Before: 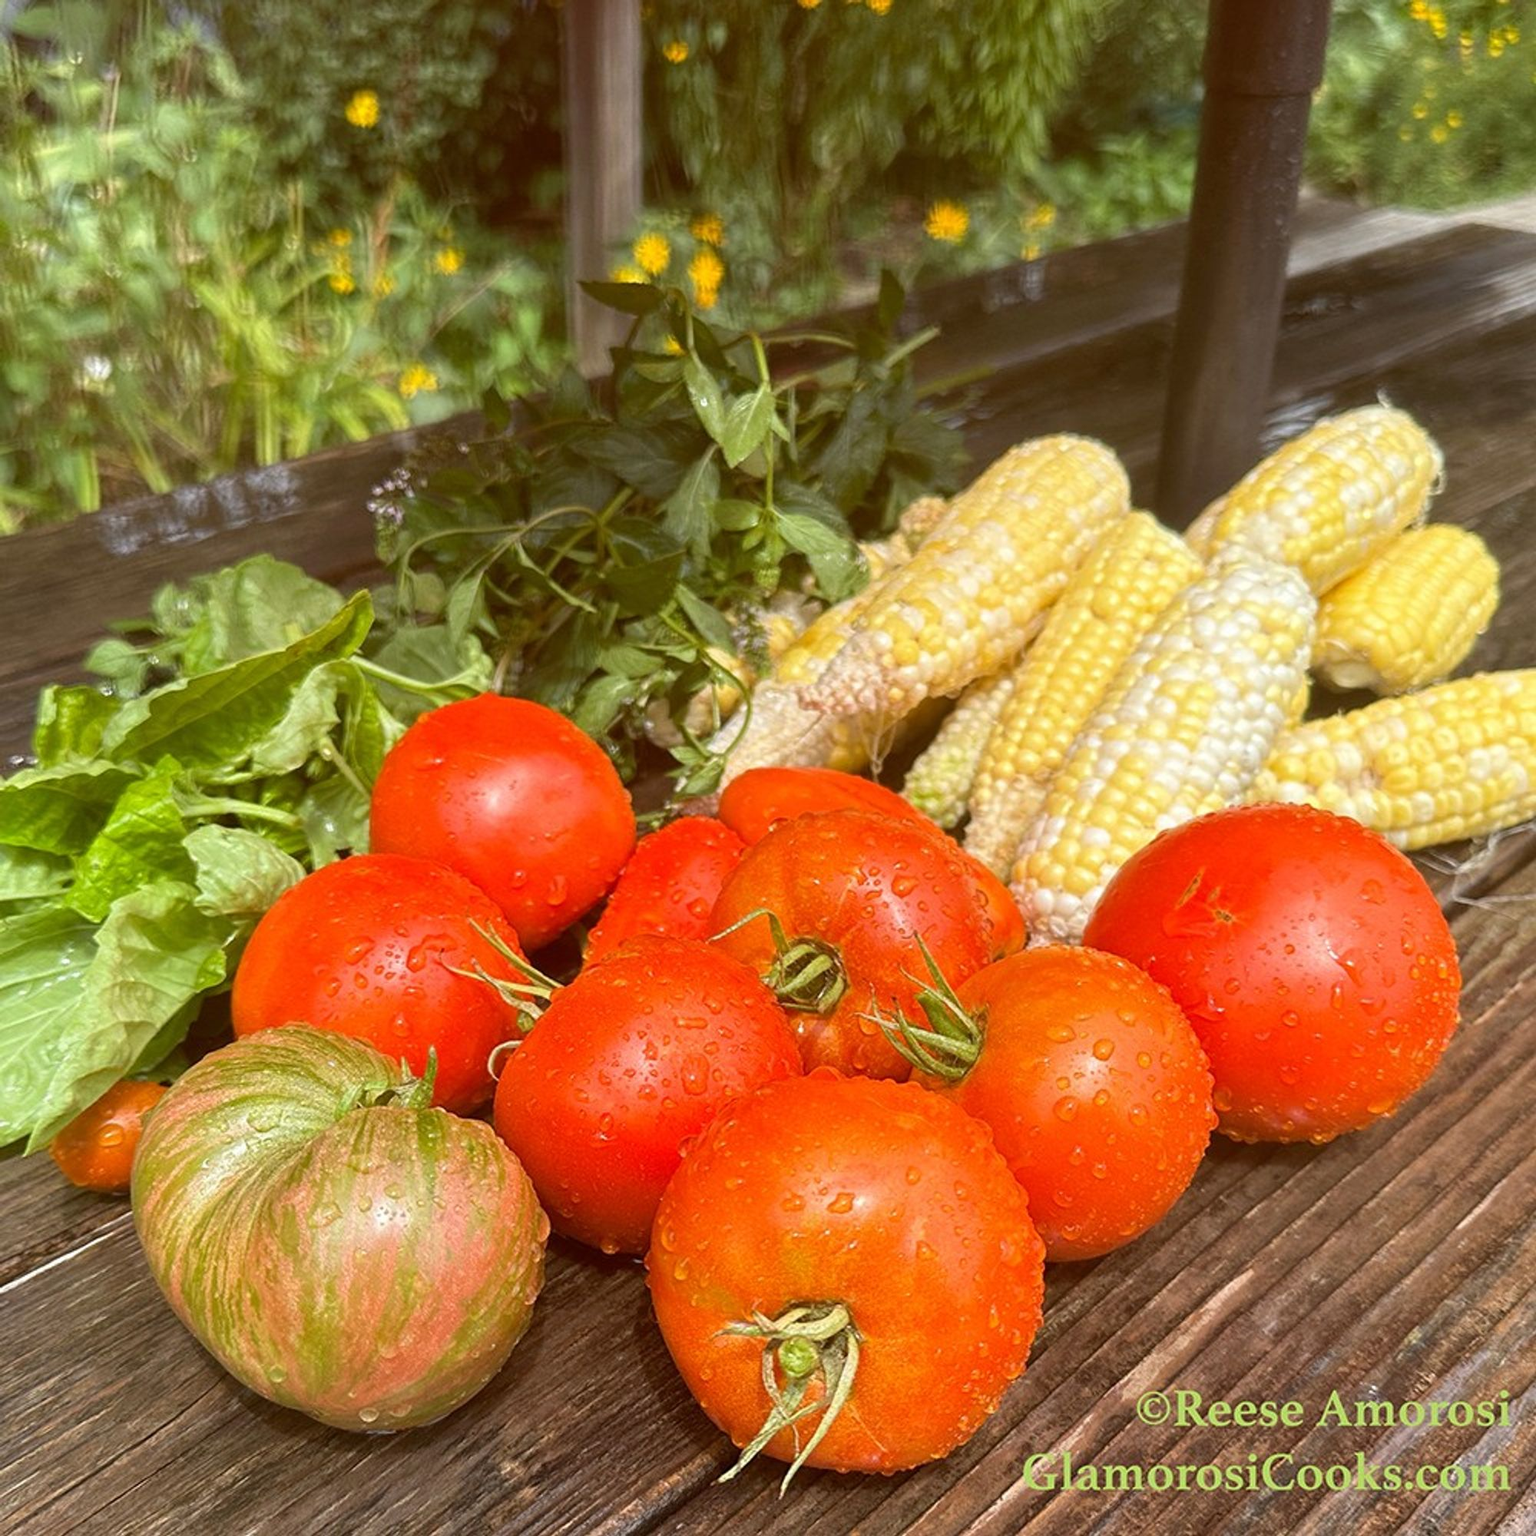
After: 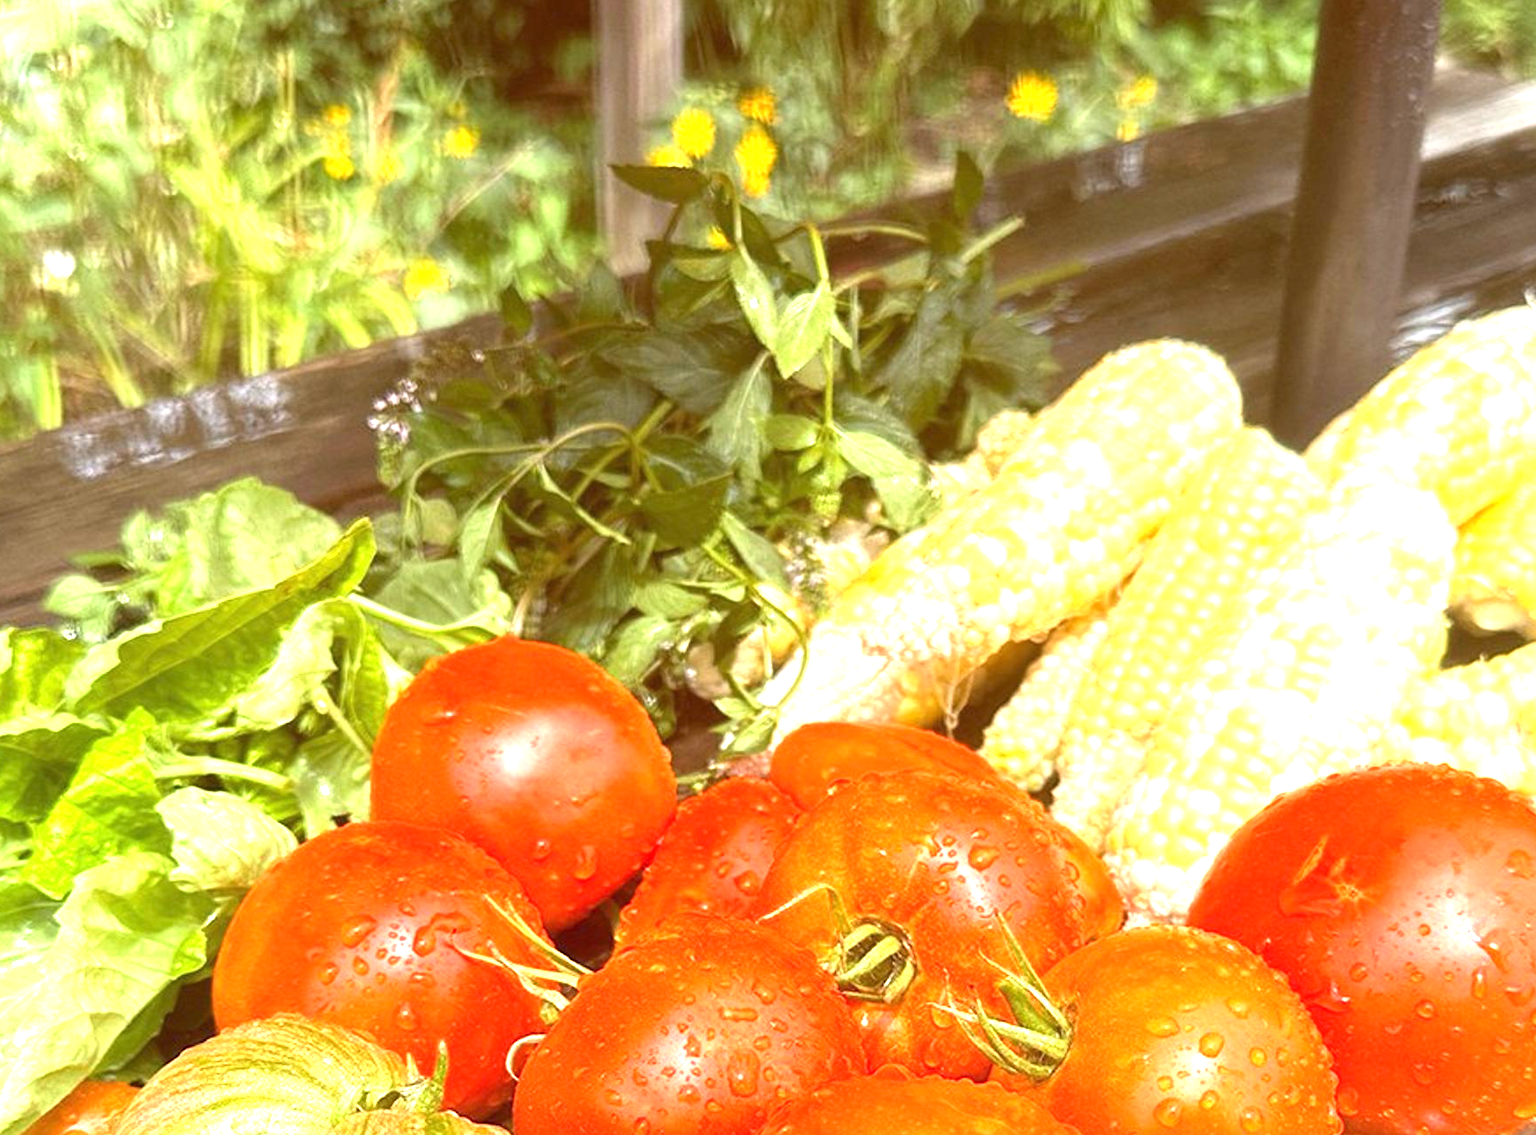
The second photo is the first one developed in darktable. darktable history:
crop: left 3.015%, top 8.969%, right 9.647%, bottom 26.457%
exposure: black level correction 0, exposure 1.388 EV, compensate exposure bias true, compensate highlight preservation false
